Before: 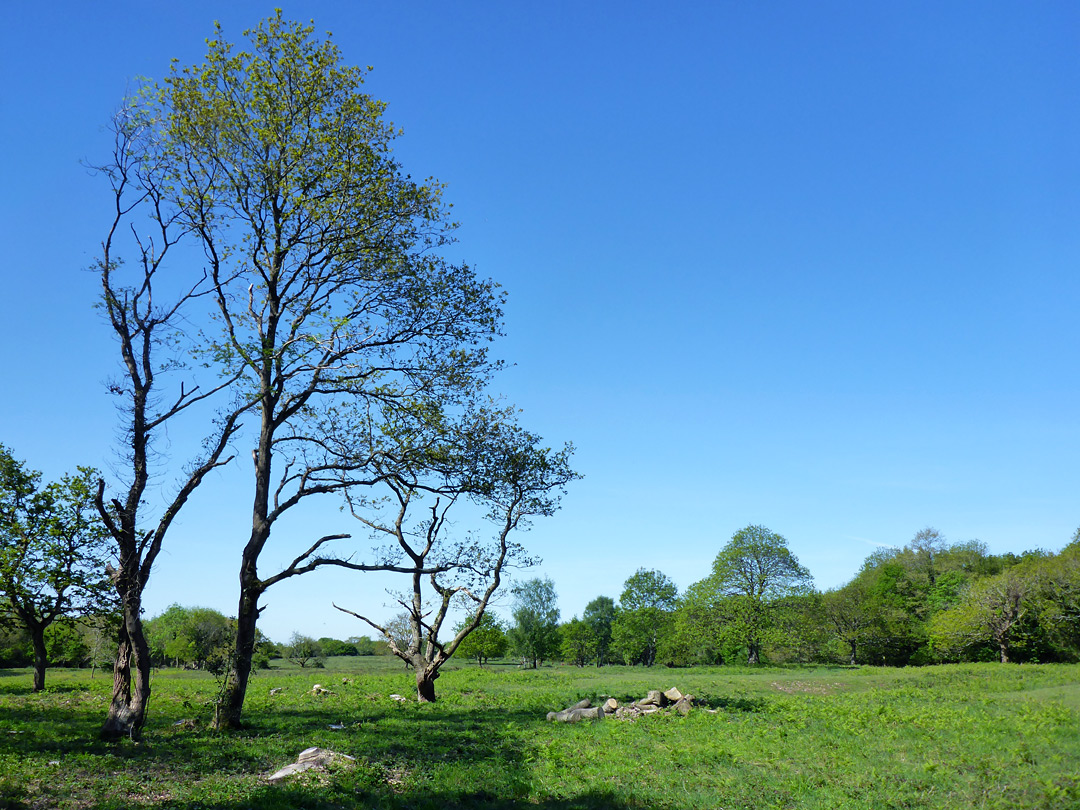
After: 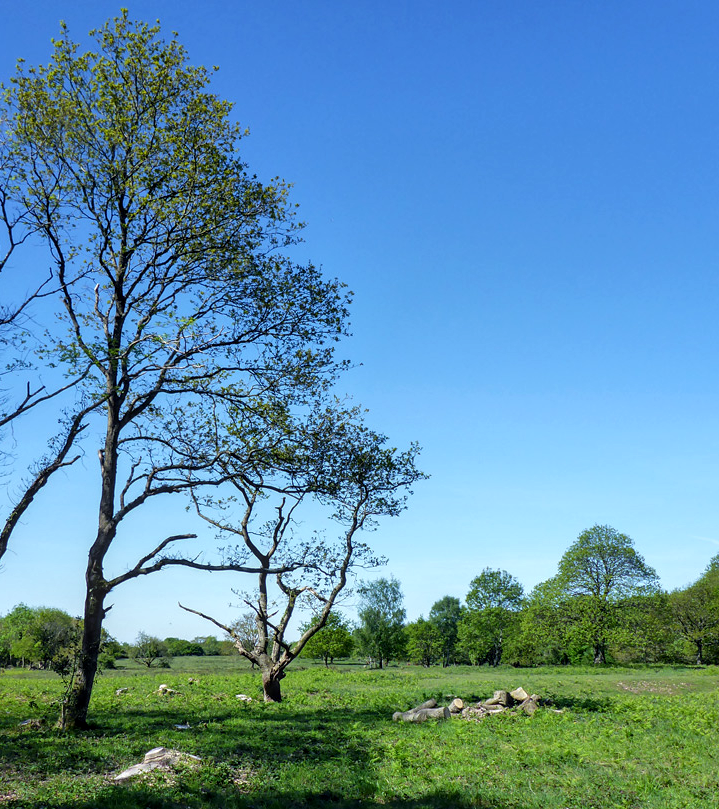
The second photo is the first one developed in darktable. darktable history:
local contrast: detail 130%
crop and rotate: left 14.297%, right 19.124%
